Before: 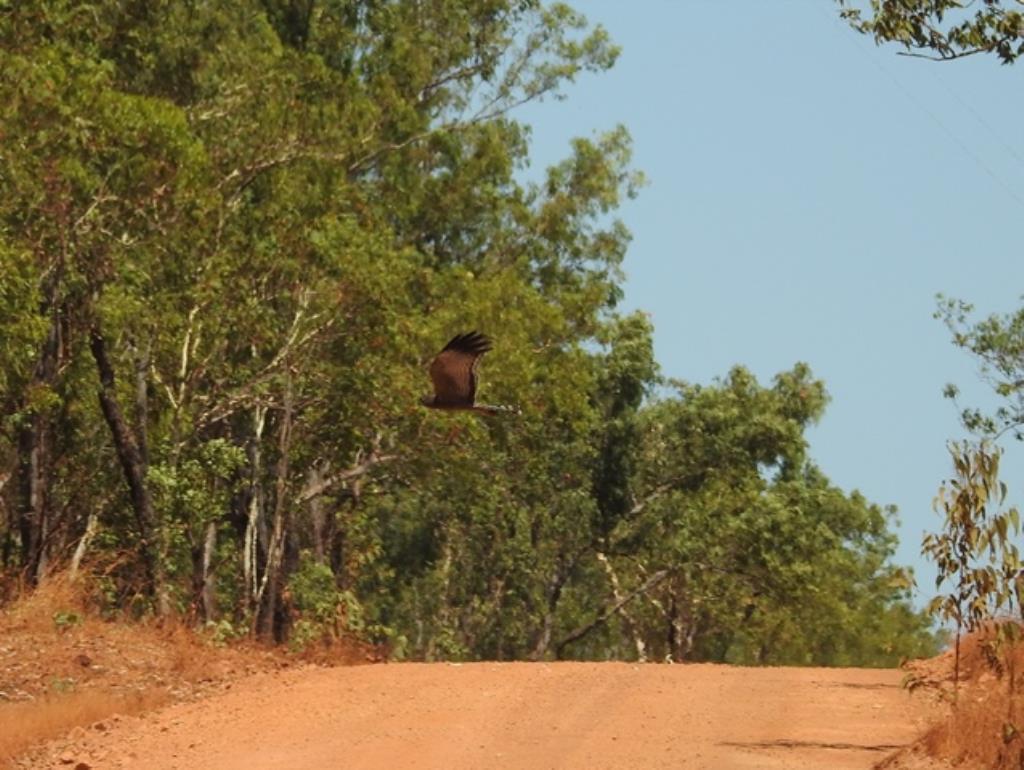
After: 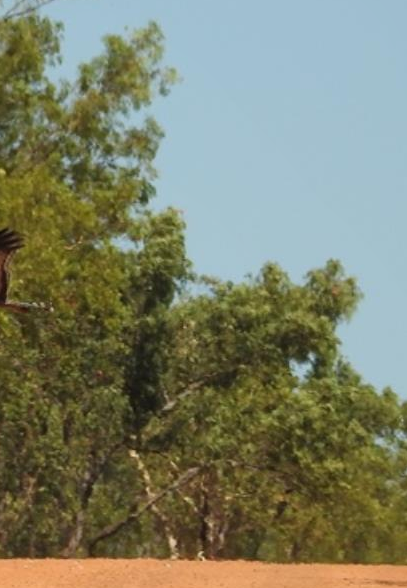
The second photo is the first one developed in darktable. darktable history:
crop: left 45.721%, top 13.393%, right 14.118%, bottom 10.01%
shadows and highlights: shadows 25, highlights -25
